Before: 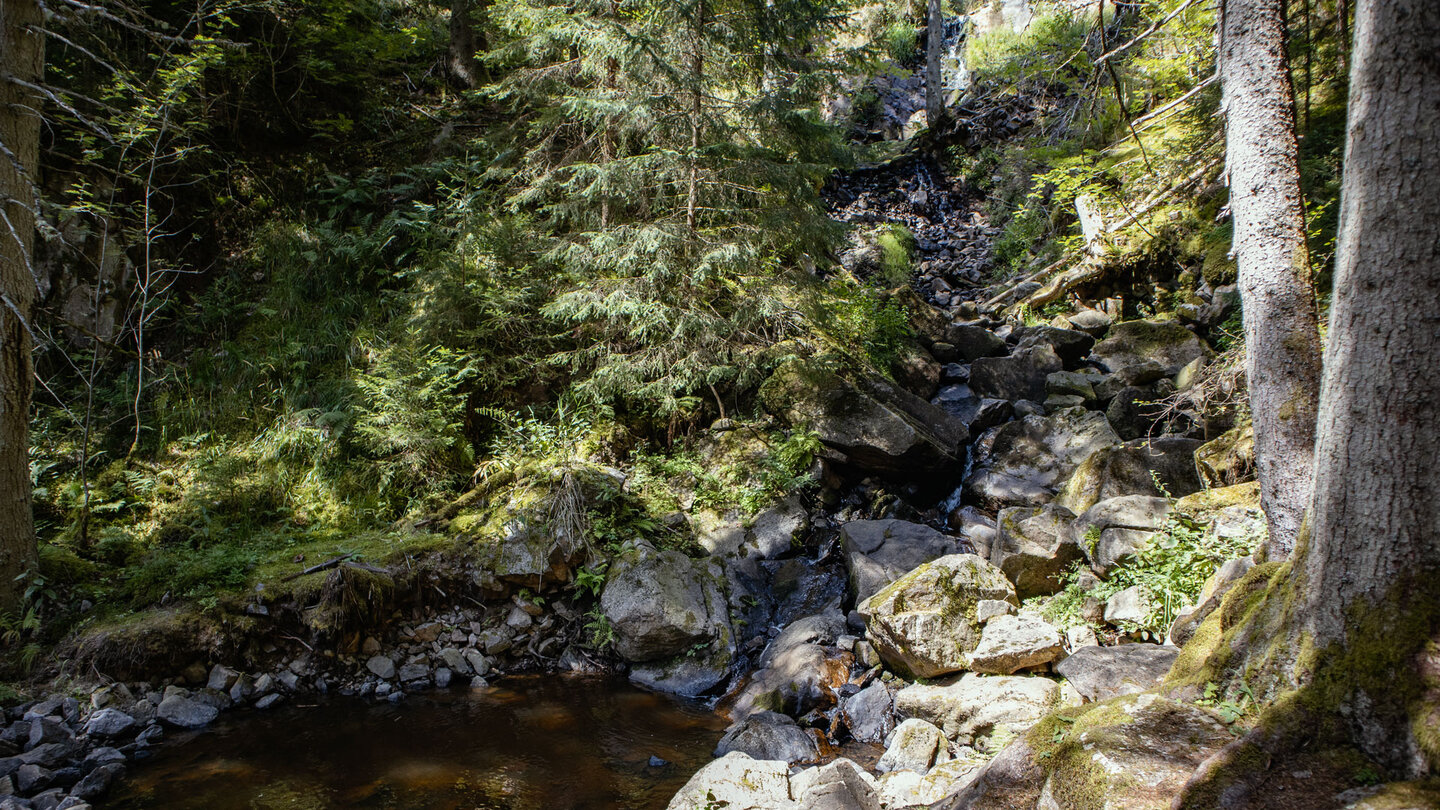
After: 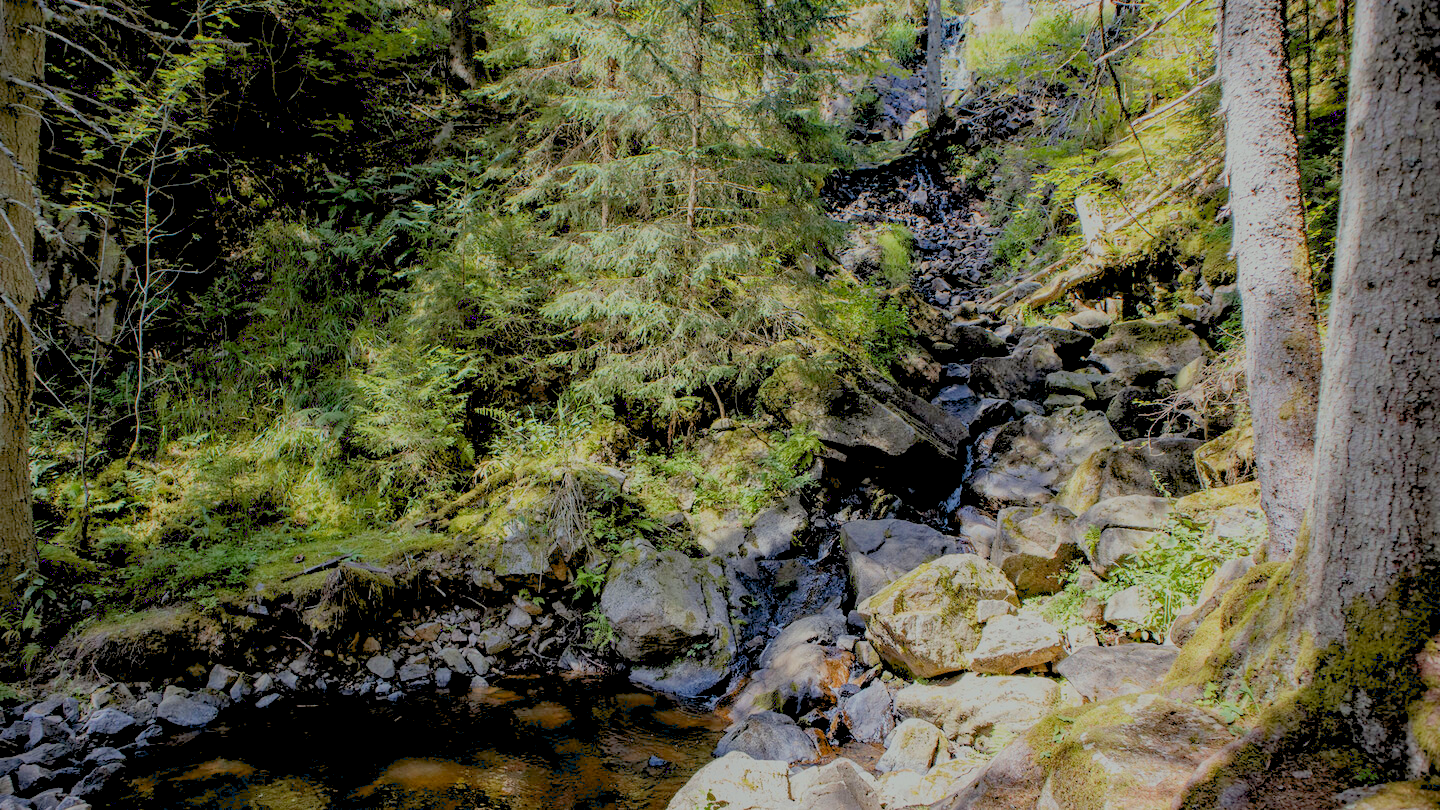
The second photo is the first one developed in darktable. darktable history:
exposure: black level correction 0.008, exposure 0.969 EV, compensate exposure bias true, compensate highlight preservation false
filmic rgb: black relative exposure -15.9 EV, white relative exposure 7.97 EV, hardness 4.13, latitude 49.79%, contrast 0.516, color science v6 (2022)
